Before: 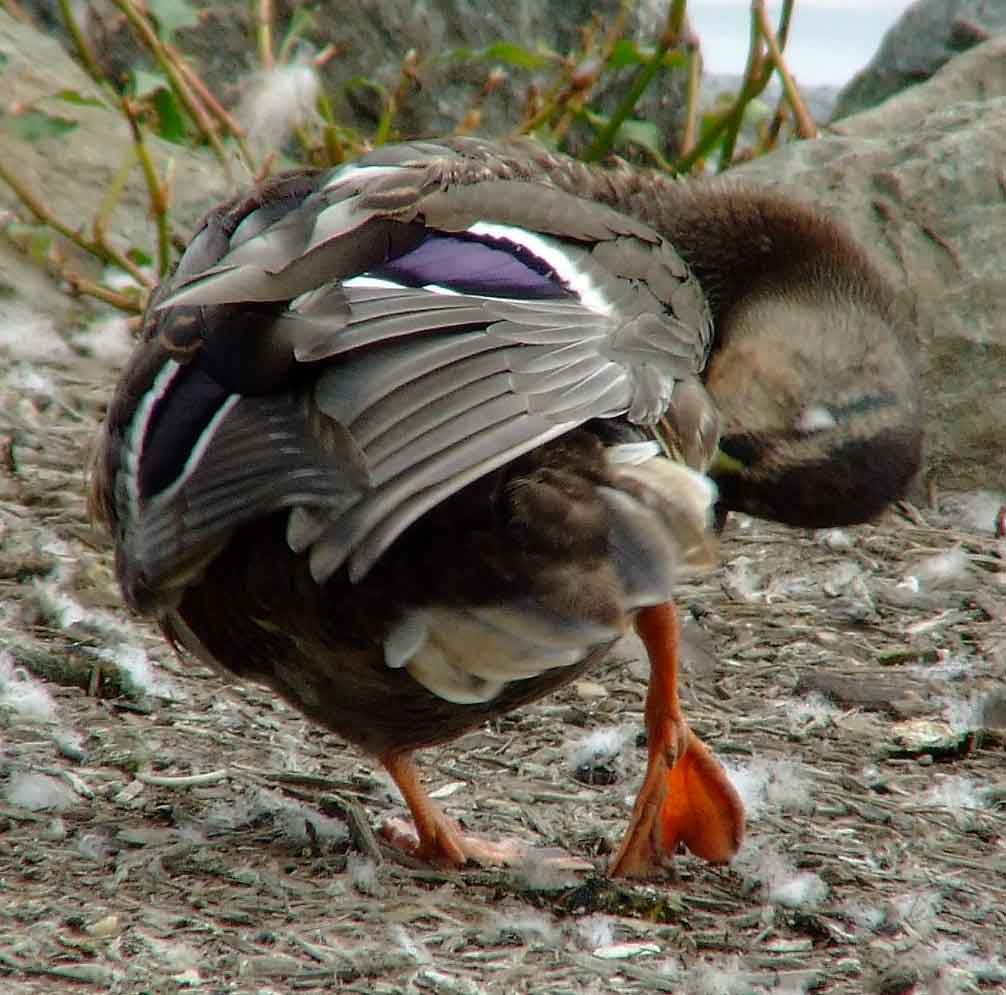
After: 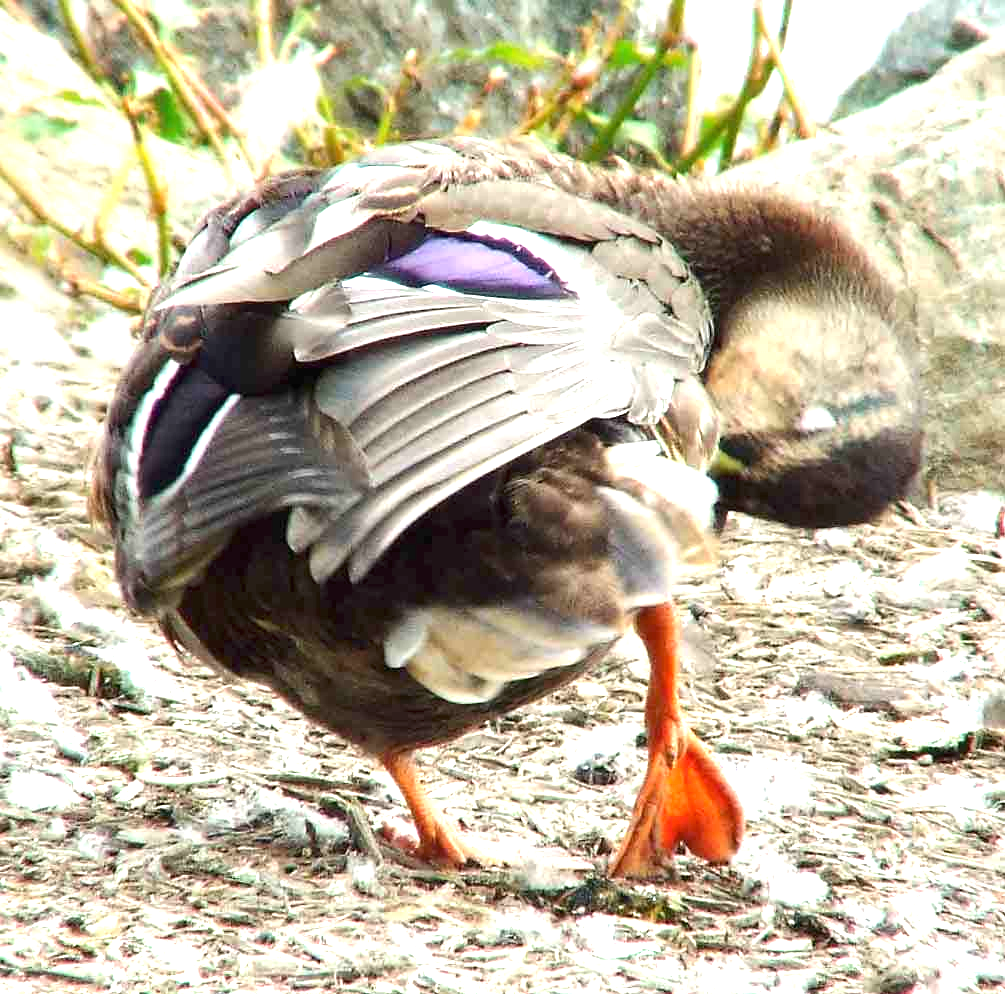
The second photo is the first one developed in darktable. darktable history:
exposure: black level correction 0, exposure 2 EV, compensate highlight preservation false
